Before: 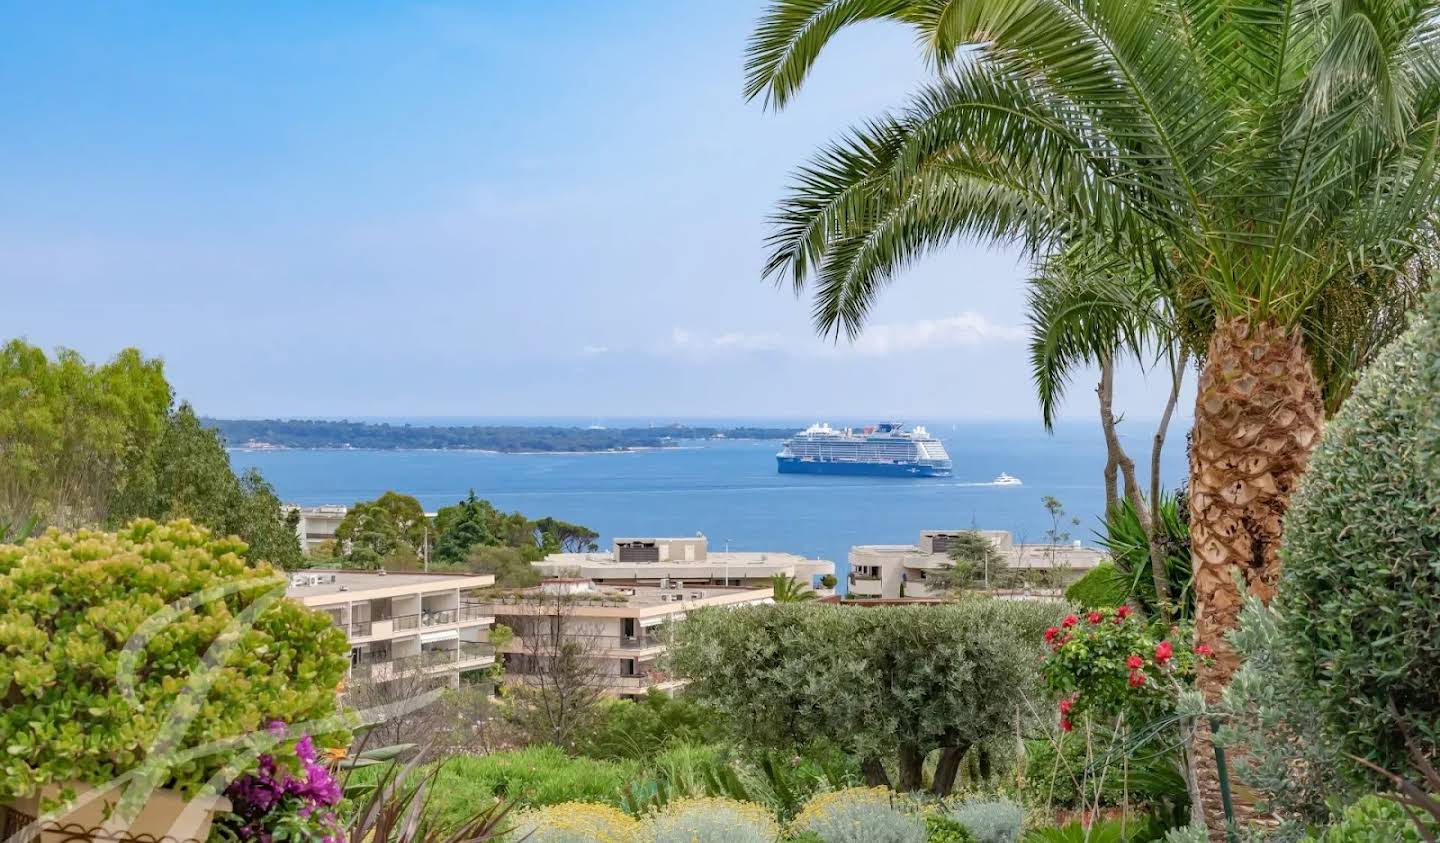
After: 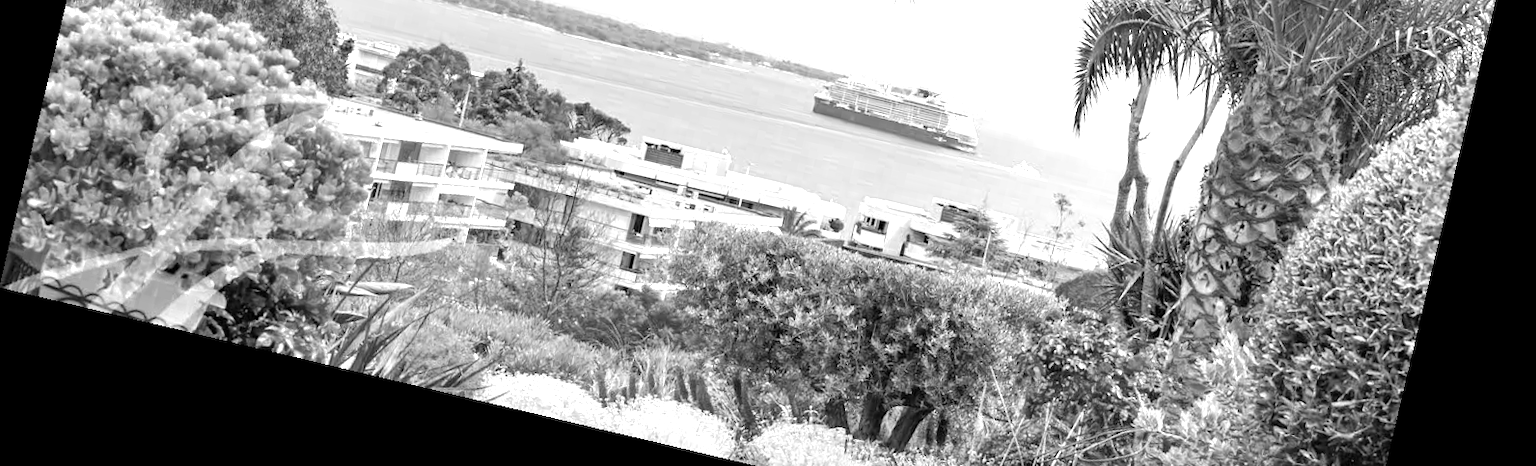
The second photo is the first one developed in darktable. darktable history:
crop: top 45.551%, bottom 12.262%
color zones: curves: ch0 [(0.11, 0.396) (0.195, 0.36) (0.25, 0.5) (0.303, 0.412) (0.357, 0.544) (0.75, 0.5) (0.967, 0.328)]; ch1 [(0, 0.468) (0.112, 0.512) (0.202, 0.6) (0.25, 0.5) (0.307, 0.352) (0.357, 0.544) (0.75, 0.5) (0.963, 0.524)]
rotate and perspective: rotation 13.27°, automatic cropping off
white balance: red 0.984, blue 1.059
color balance: lift [1, 1.001, 0.999, 1.001], gamma [1, 1.004, 1.007, 0.993], gain [1, 0.991, 0.987, 1.013], contrast 7.5%, contrast fulcrum 10%, output saturation 115%
monochrome: on, module defaults
exposure: exposure 1 EV, compensate highlight preservation false
shadows and highlights: shadows -30, highlights 30
